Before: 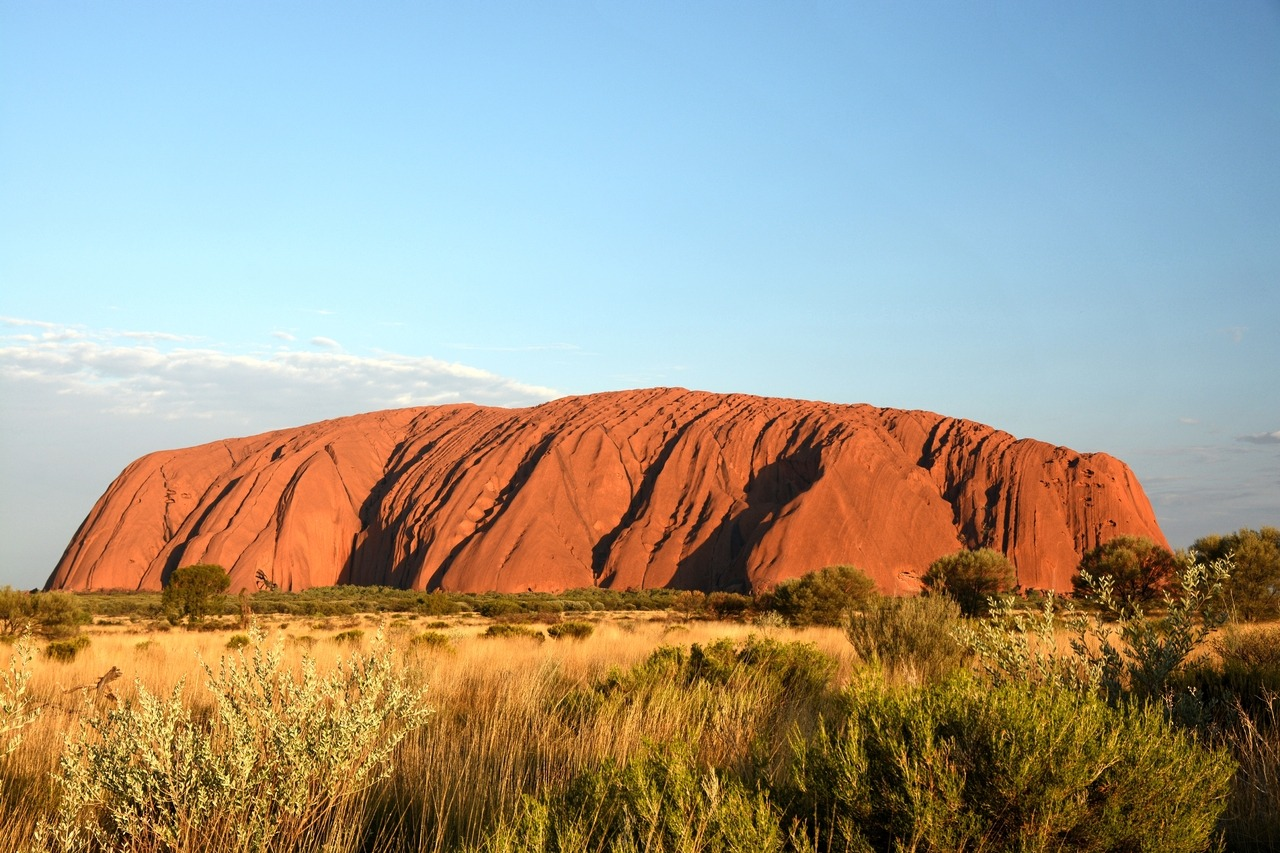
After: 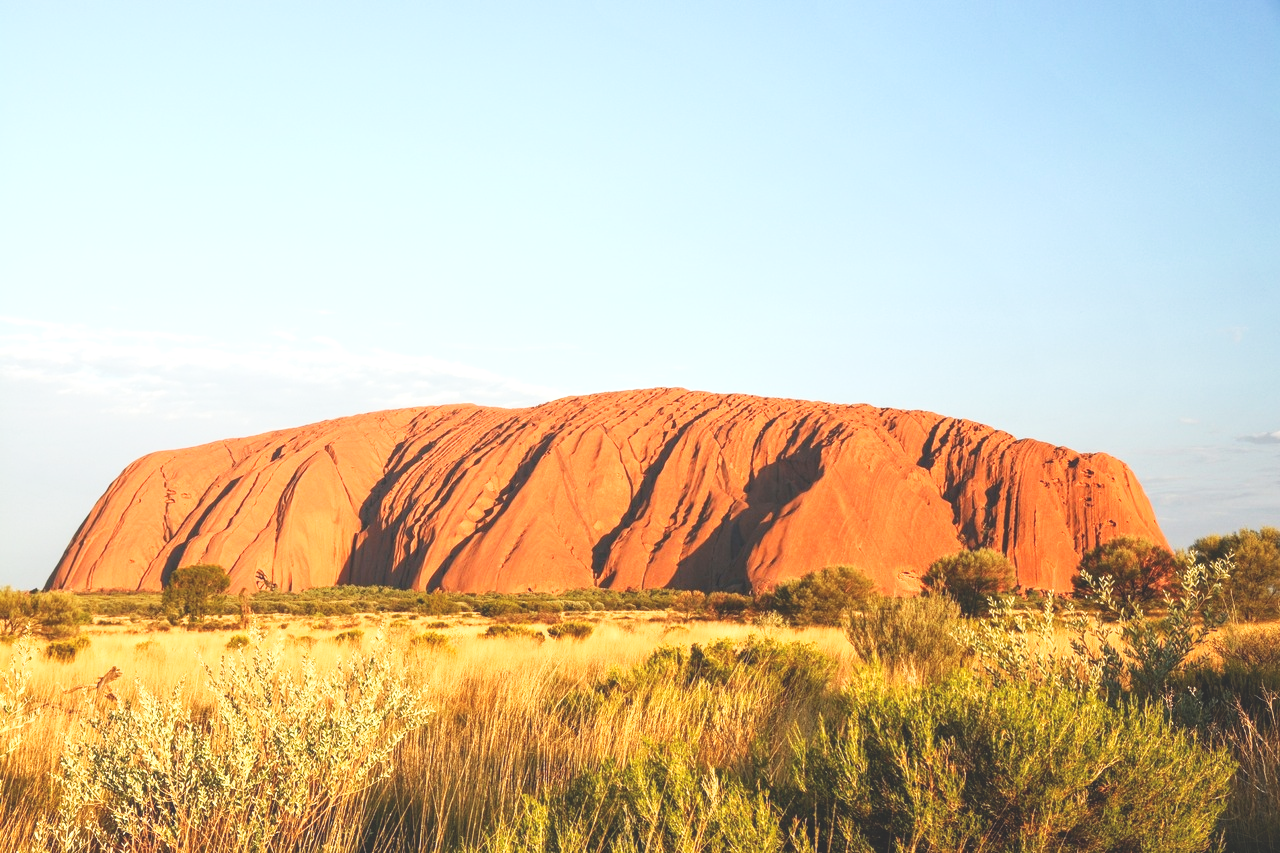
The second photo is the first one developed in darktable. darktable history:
tone equalizer: smoothing 1
local contrast: detail 109%
exposure: exposure 0.553 EV, compensate exposure bias true, compensate highlight preservation false
tone curve: curves: ch0 [(0, 0) (0.003, 0.156) (0.011, 0.156) (0.025, 0.161) (0.044, 0.164) (0.069, 0.178) (0.1, 0.201) (0.136, 0.229) (0.177, 0.263) (0.224, 0.301) (0.277, 0.355) (0.335, 0.415) (0.399, 0.48) (0.468, 0.561) (0.543, 0.647) (0.623, 0.735) (0.709, 0.819) (0.801, 0.893) (0.898, 0.953) (1, 1)], preserve colors none
contrast brightness saturation: contrast -0.114
